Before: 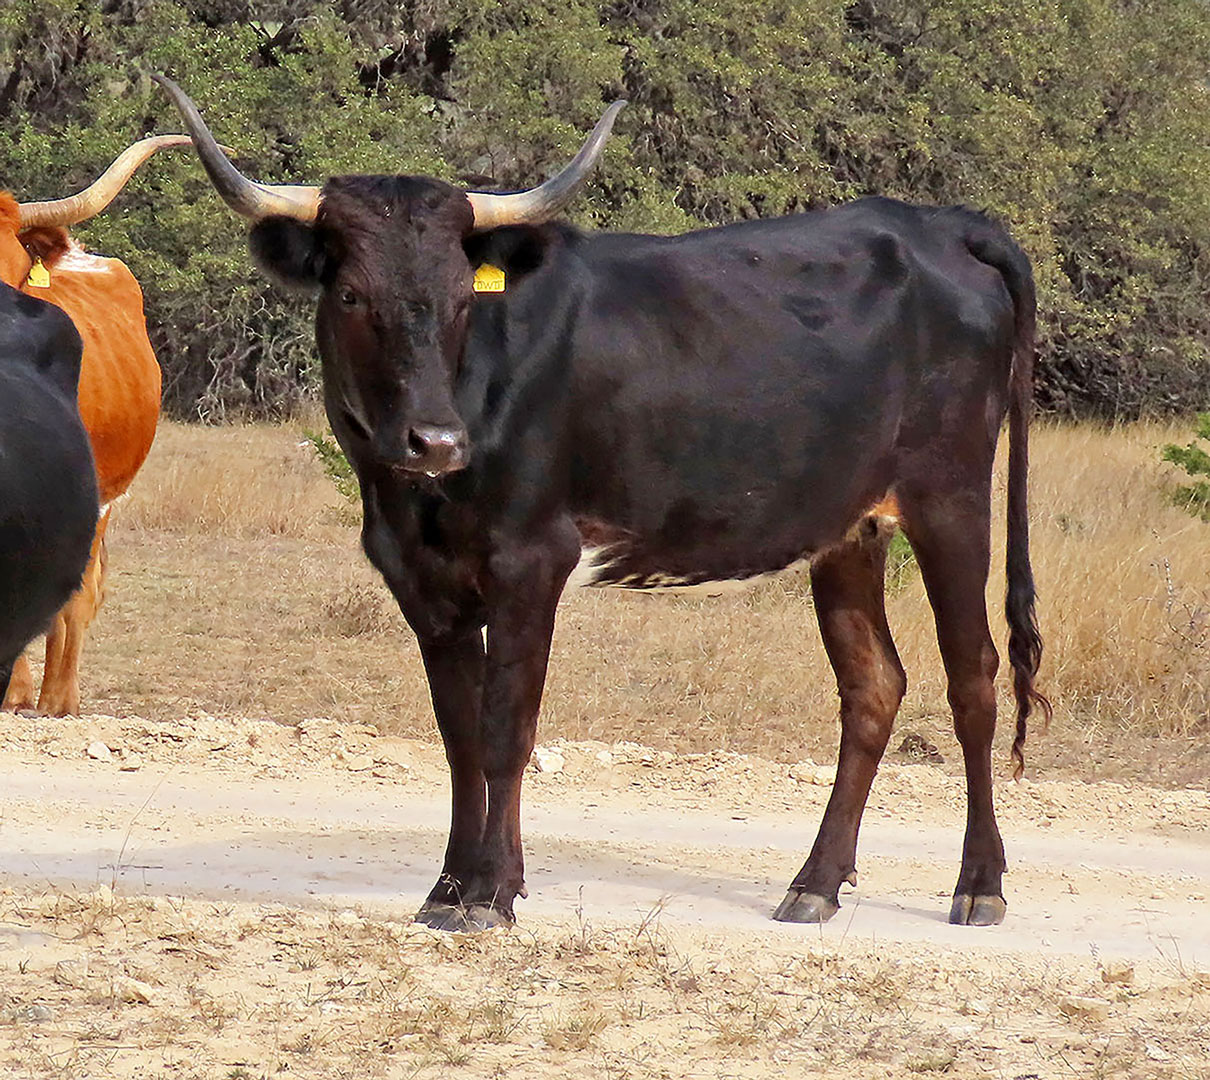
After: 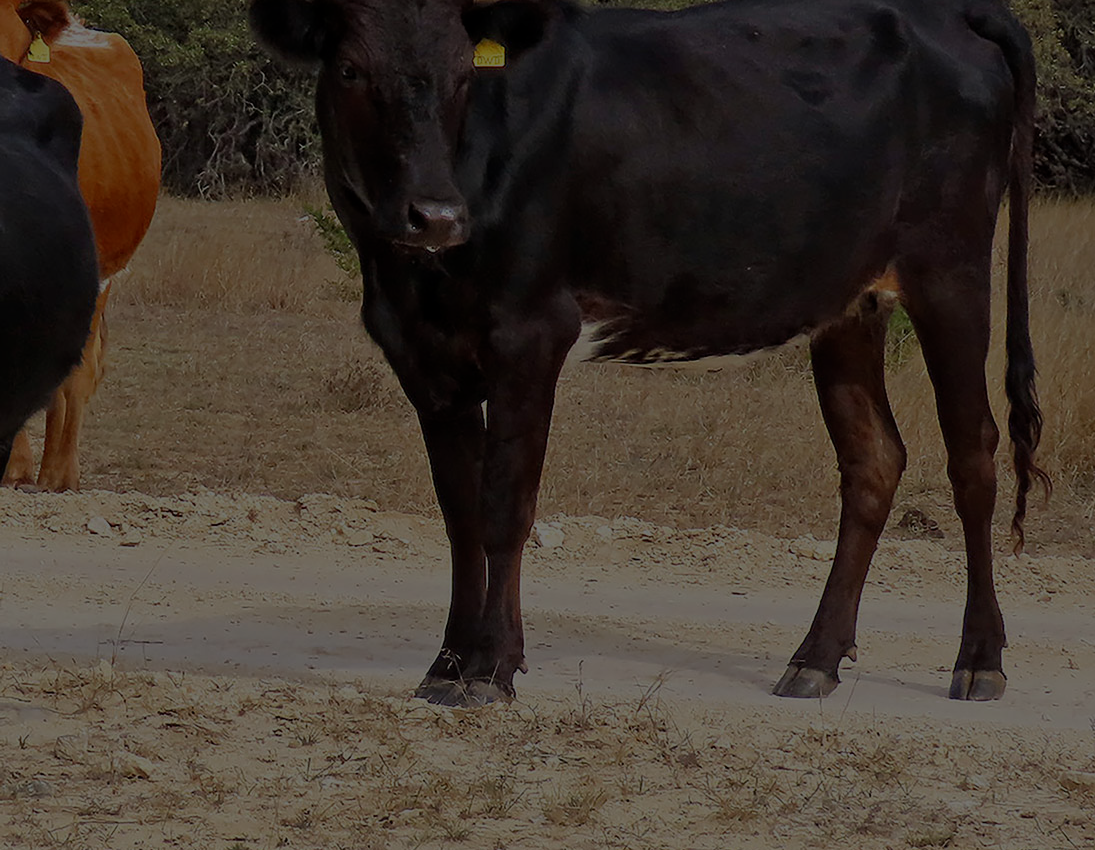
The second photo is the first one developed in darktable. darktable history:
white balance: emerald 1
exposure: exposure -2.446 EV, compensate highlight preservation false
crop: top 20.916%, right 9.437%, bottom 0.316%
